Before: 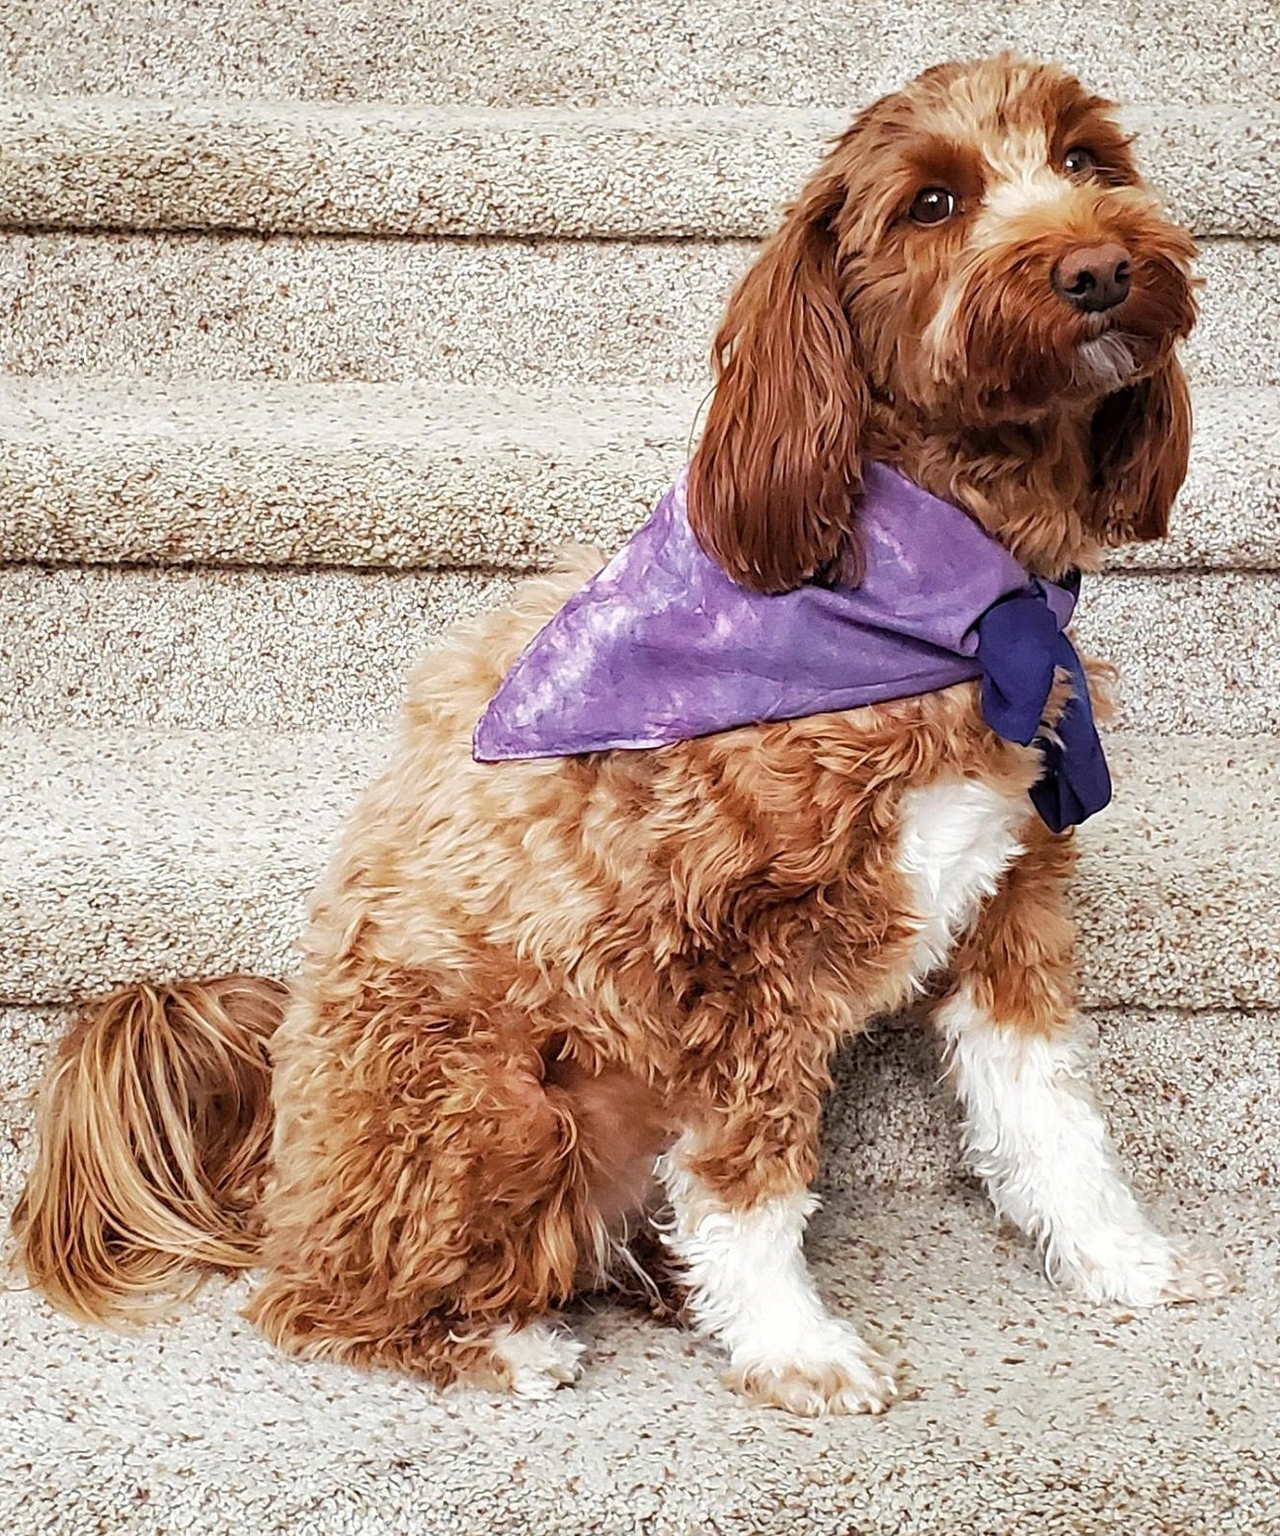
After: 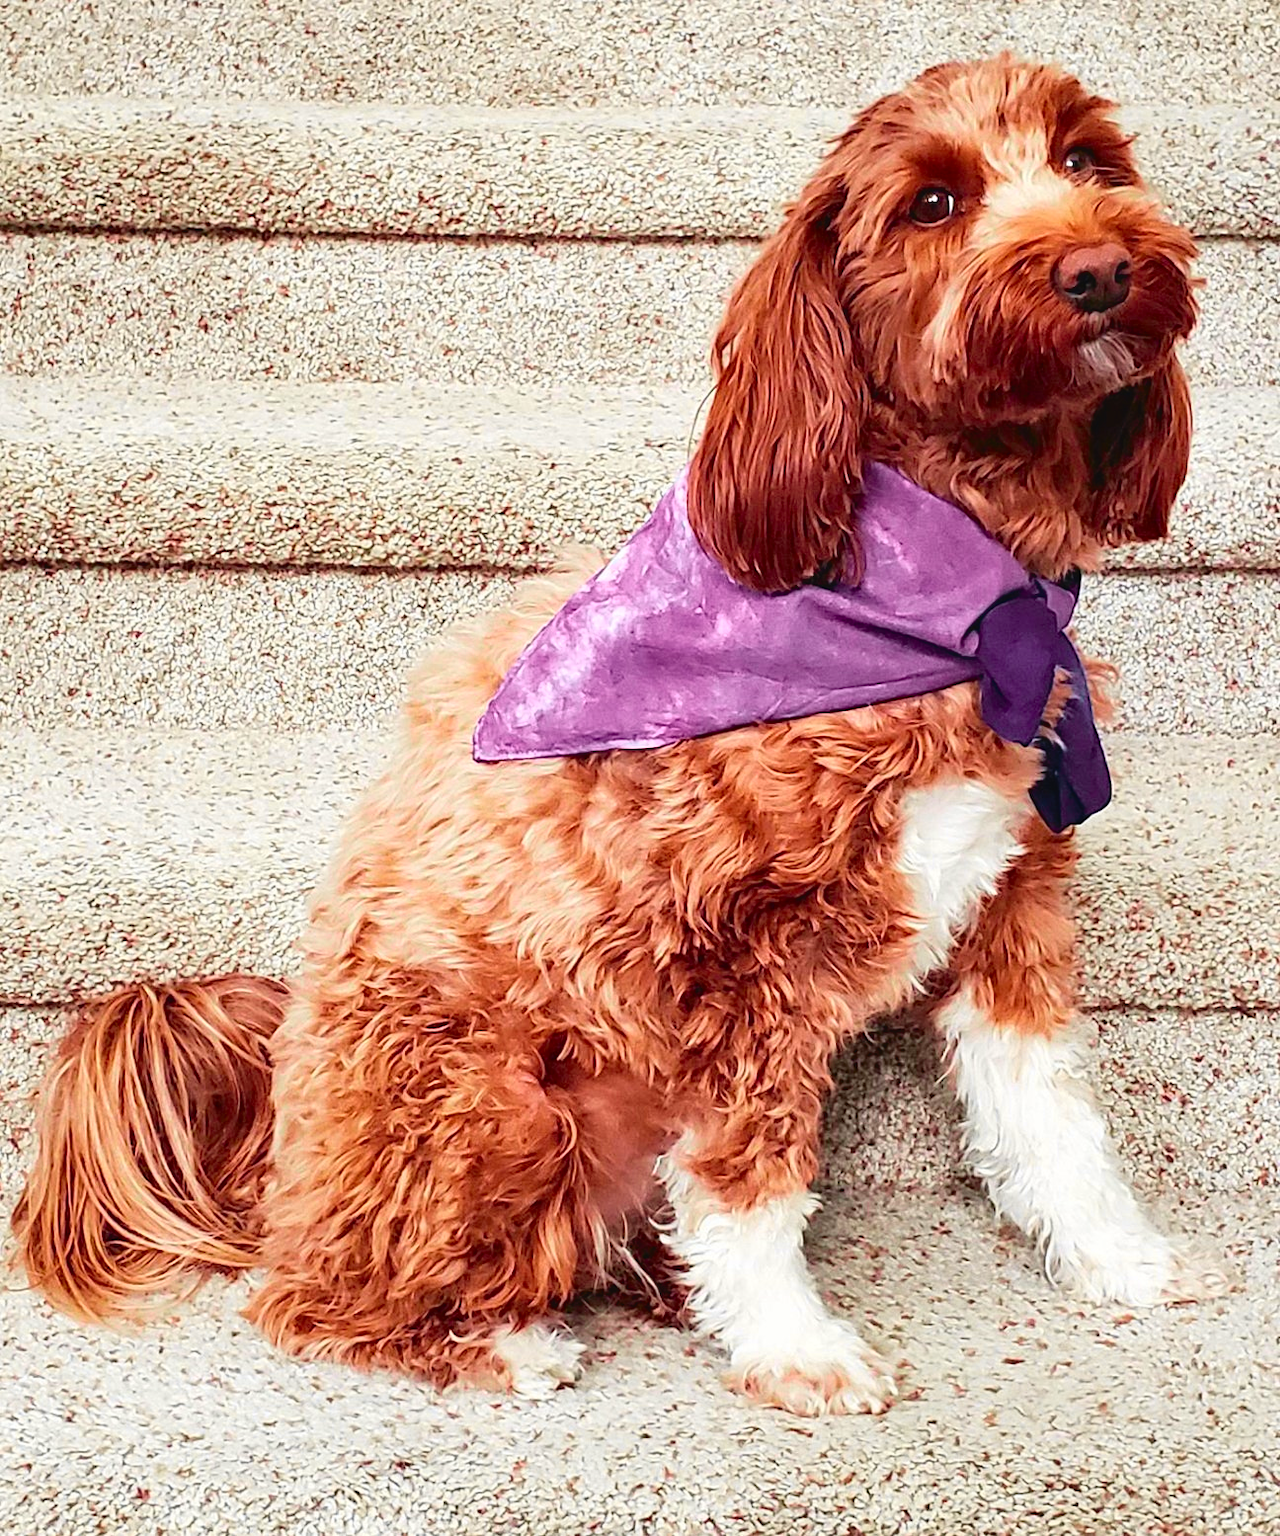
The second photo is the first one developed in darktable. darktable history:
tone curve: curves: ch0 [(0, 0.036) (0.119, 0.115) (0.466, 0.498) (0.715, 0.767) (0.817, 0.865) (1, 0.998)]; ch1 [(0, 0) (0.377, 0.416) (0.44, 0.461) (0.487, 0.49) (0.514, 0.517) (0.536, 0.577) (0.66, 0.724) (1, 1)]; ch2 [(0, 0) (0.38, 0.405) (0.463, 0.443) (0.492, 0.486) (0.526, 0.541) (0.578, 0.598) (0.653, 0.698) (1, 1)], color space Lab, independent channels, preserve colors none
